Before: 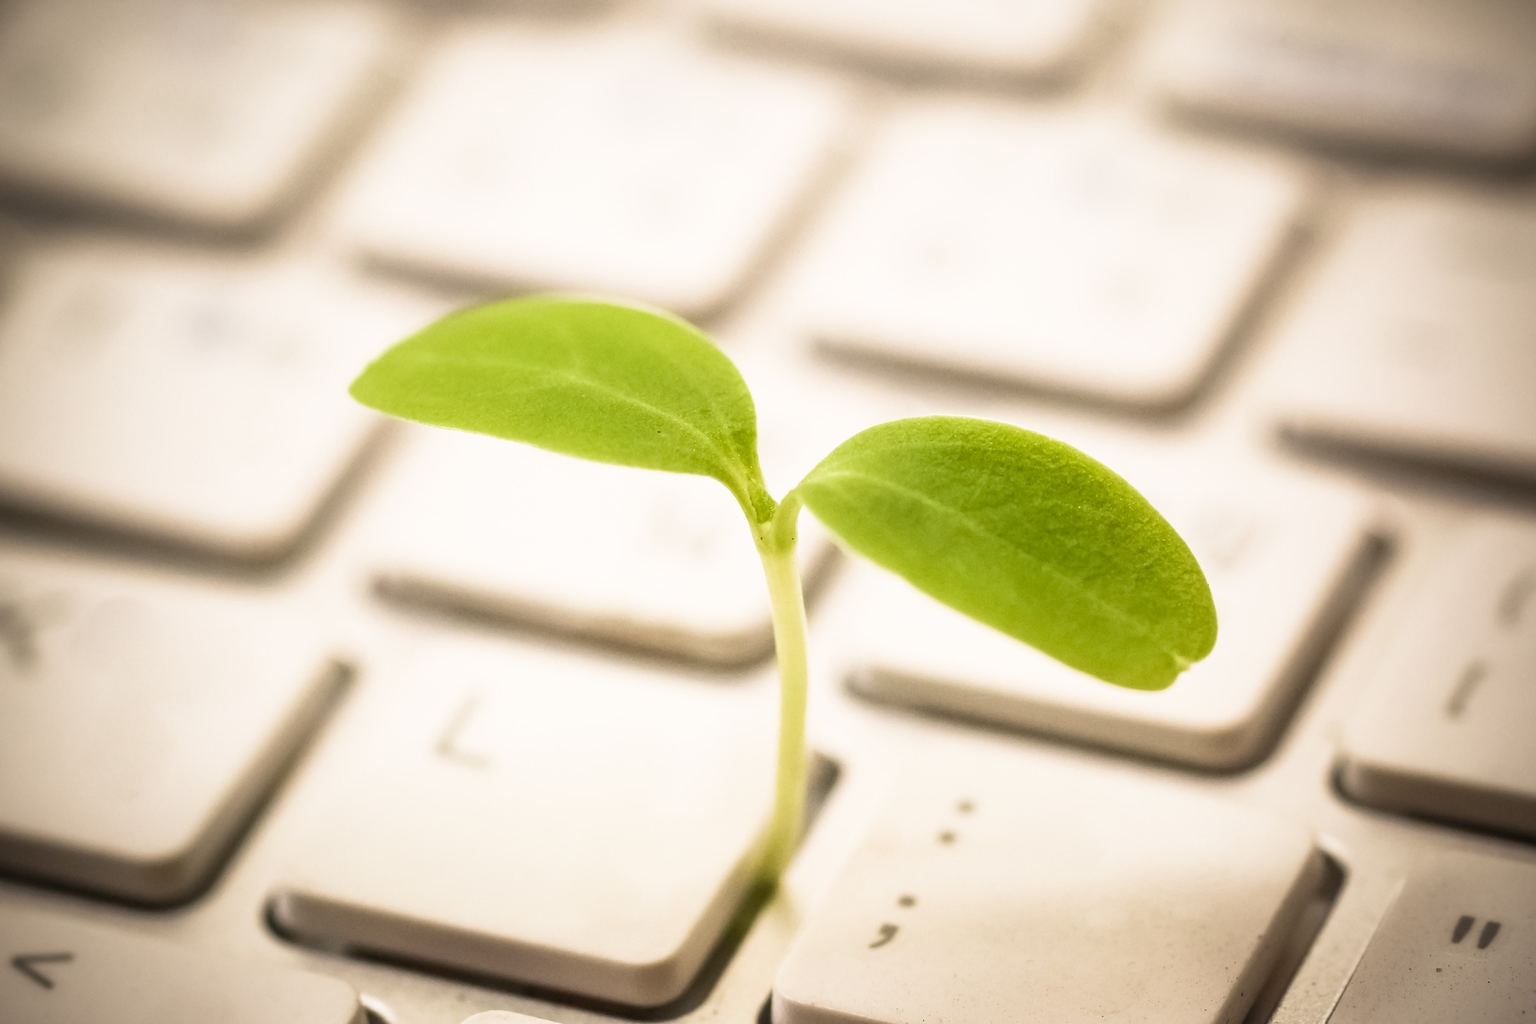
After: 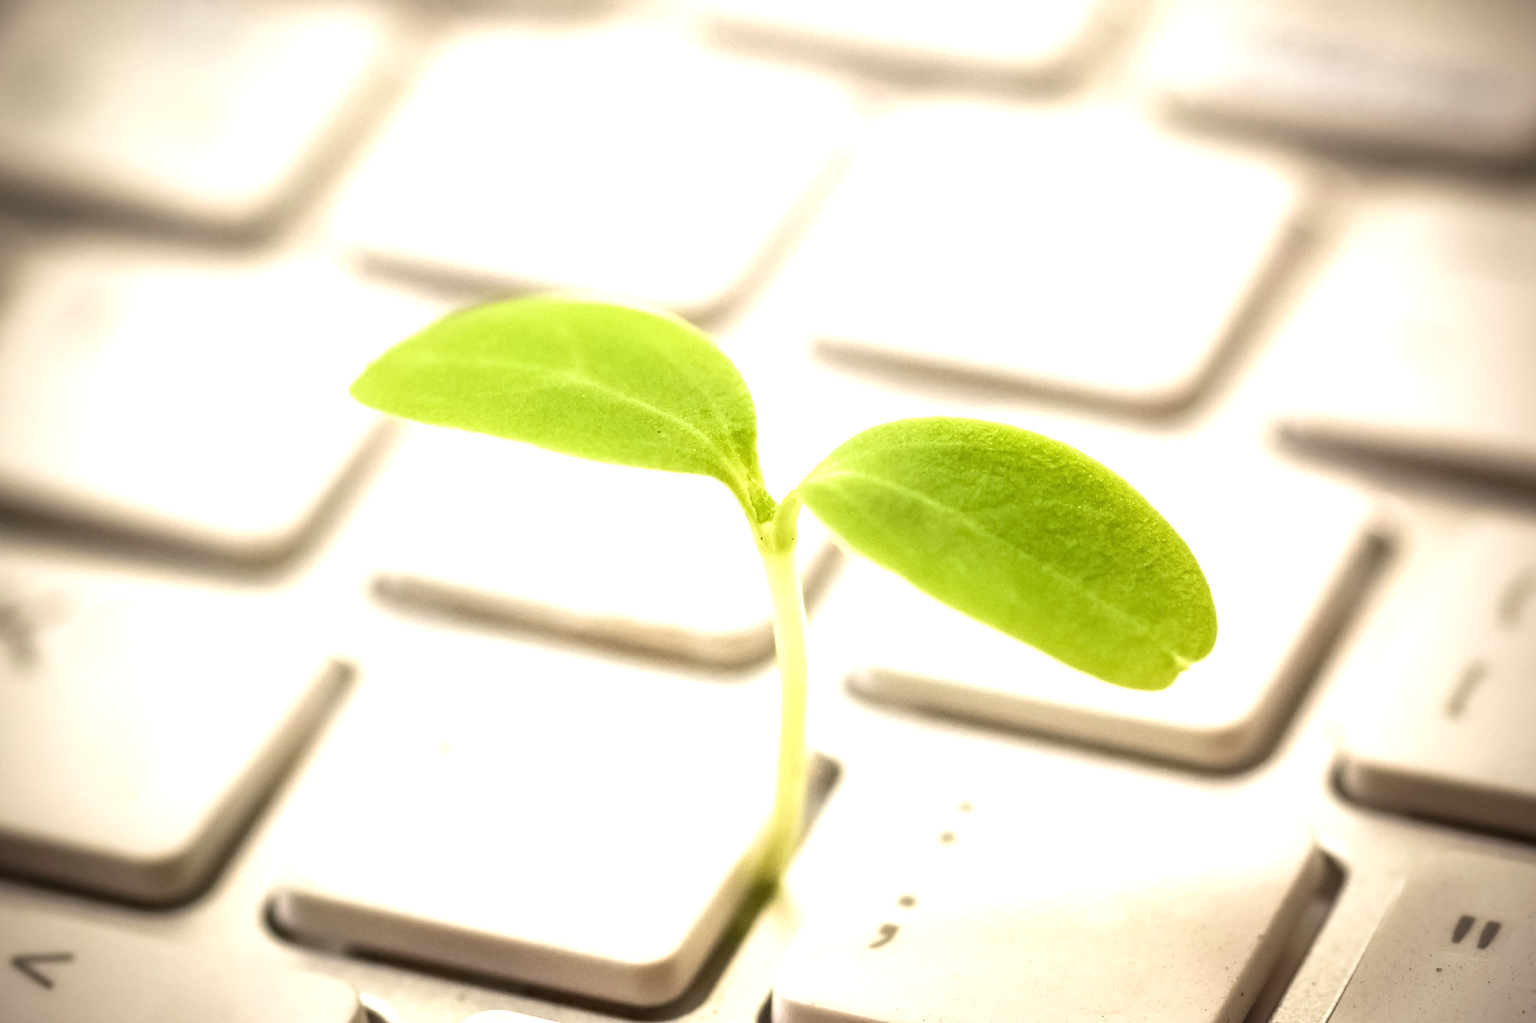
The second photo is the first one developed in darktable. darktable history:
color correction: highlights a* -2.78, highlights b* -1.95, shadows a* 2.54, shadows b* 2.9
exposure: black level correction 0, exposure 0.591 EV, compensate highlight preservation false
